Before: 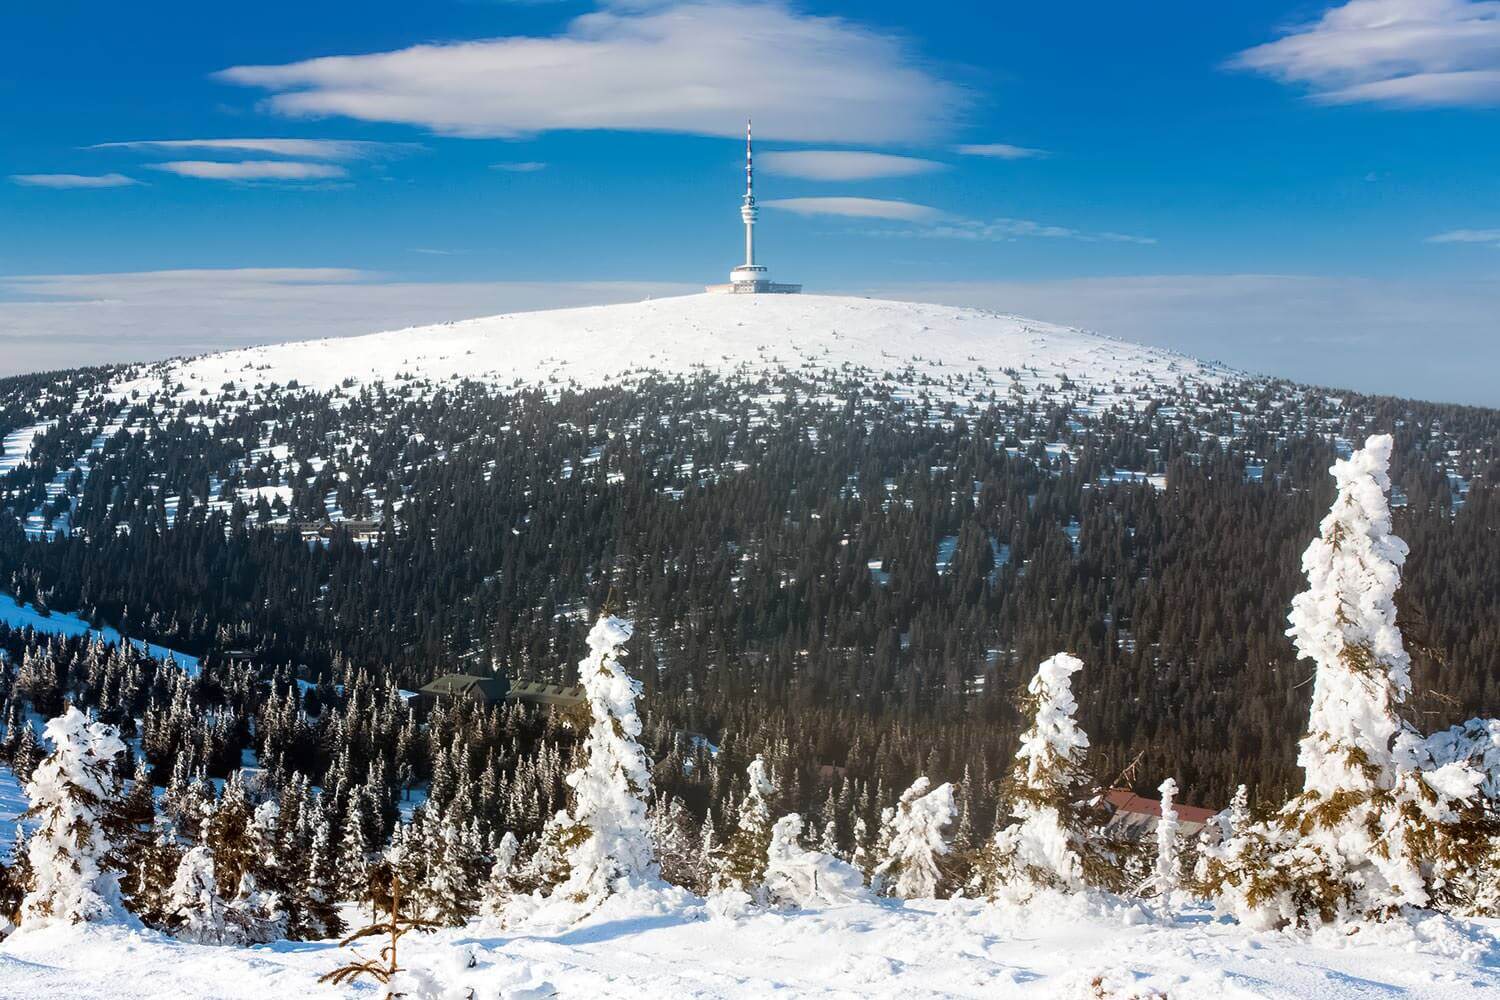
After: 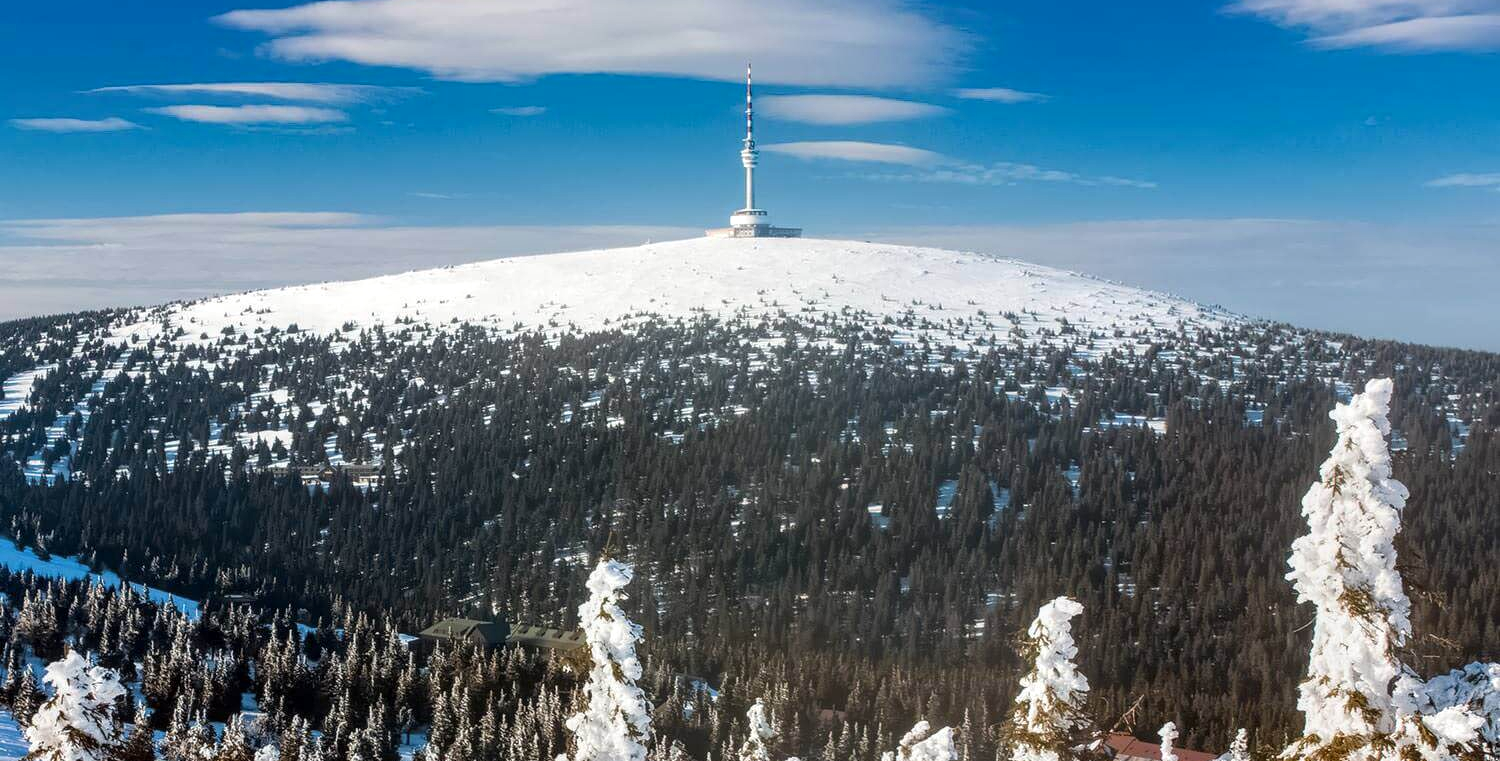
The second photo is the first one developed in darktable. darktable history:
local contrast: on, module defaults
crop: top 5.644%, bottom 18.186%
